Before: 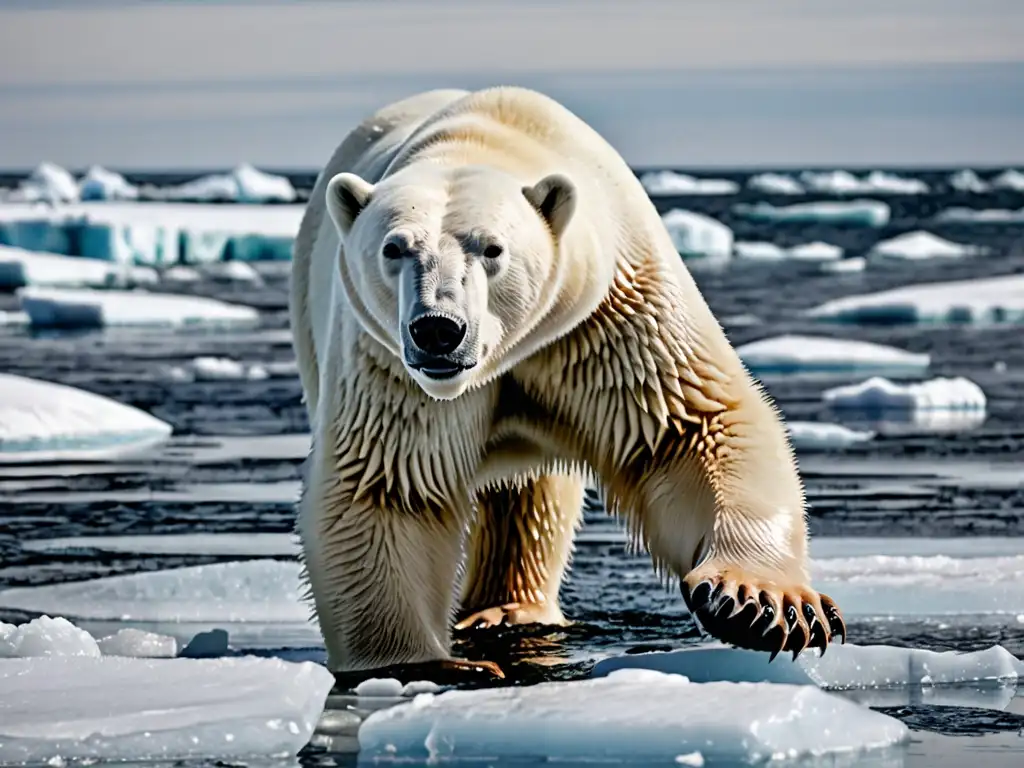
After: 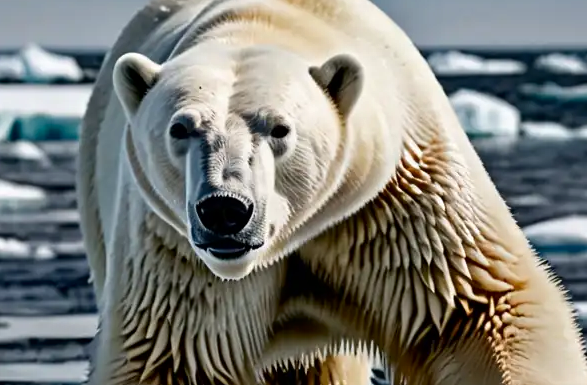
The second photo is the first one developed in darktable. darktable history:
contrast brightness saturation: brightness -0.089
crop: left 20.851%, top 15.753%, right 21.783%, bottom 33.995%
